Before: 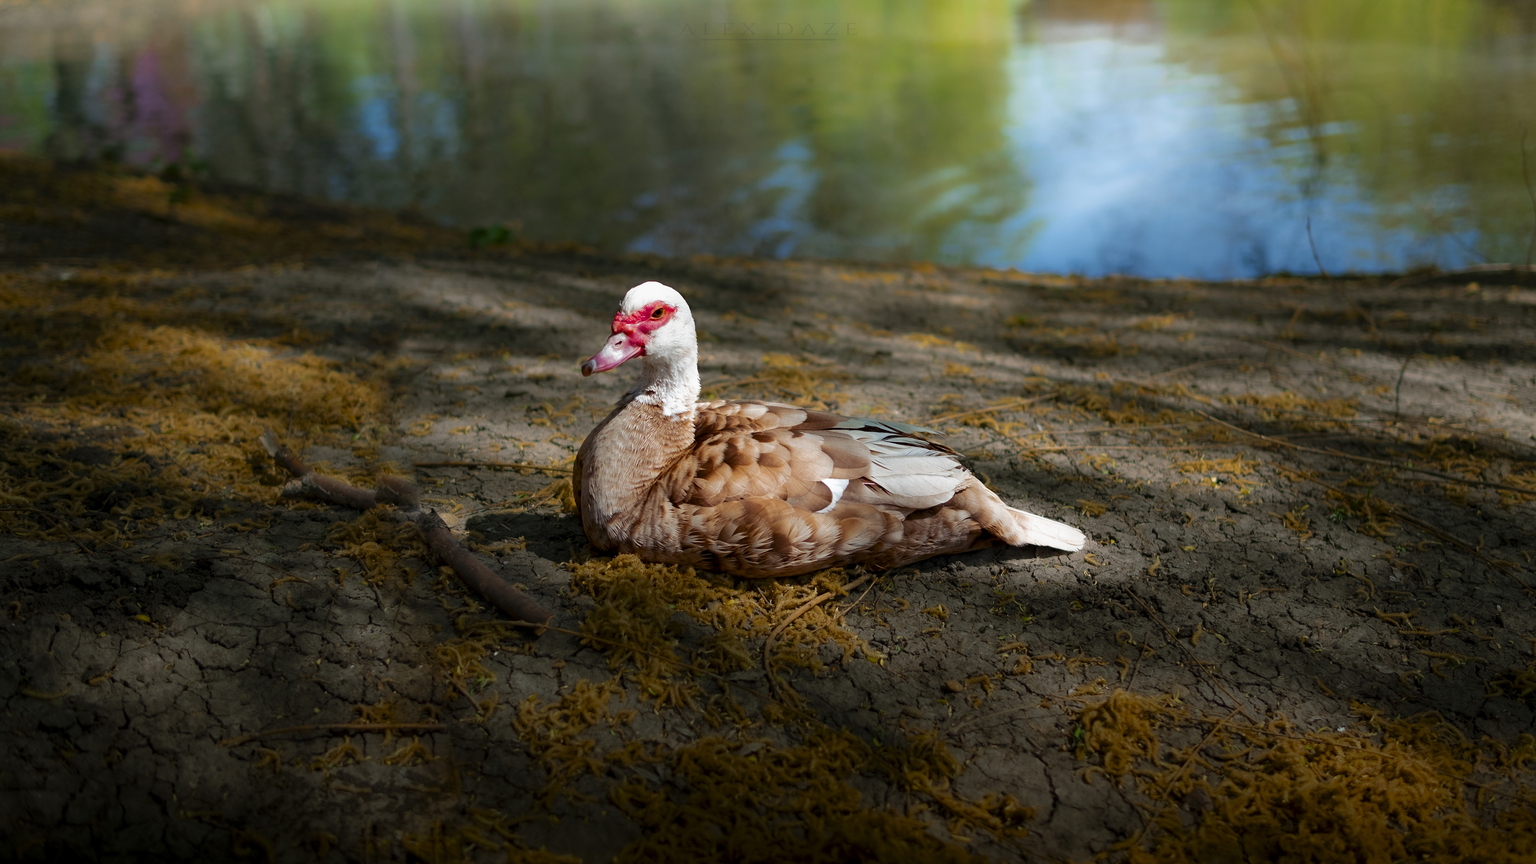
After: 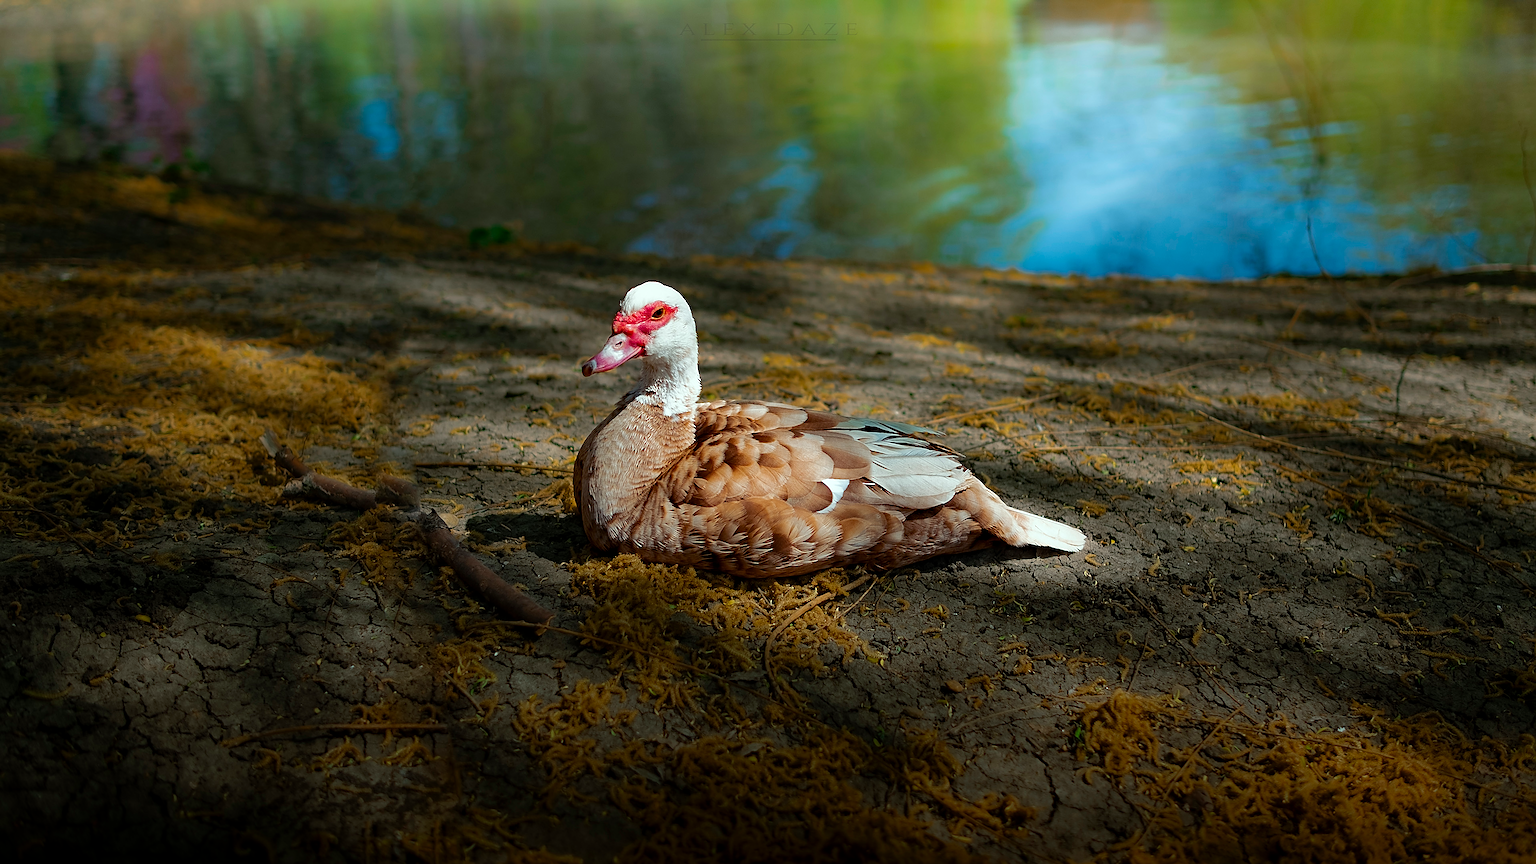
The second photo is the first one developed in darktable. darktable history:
color correction: highlights a* -6.68, highlights b* 0.367
haze removal: compatibility mode true, adaptive false
sharpen: radius 1.66, amount 1.278
